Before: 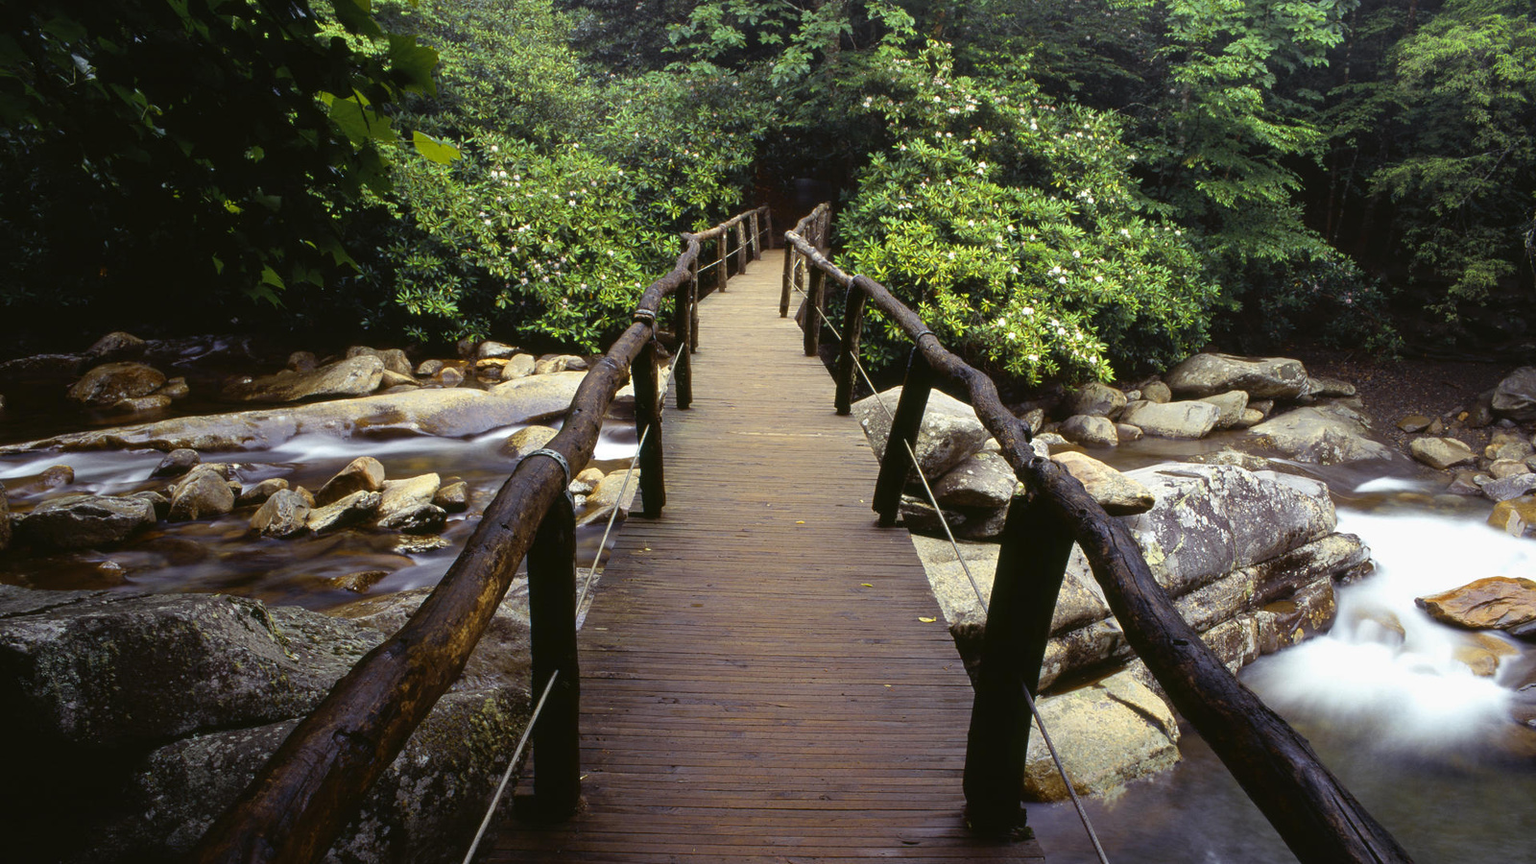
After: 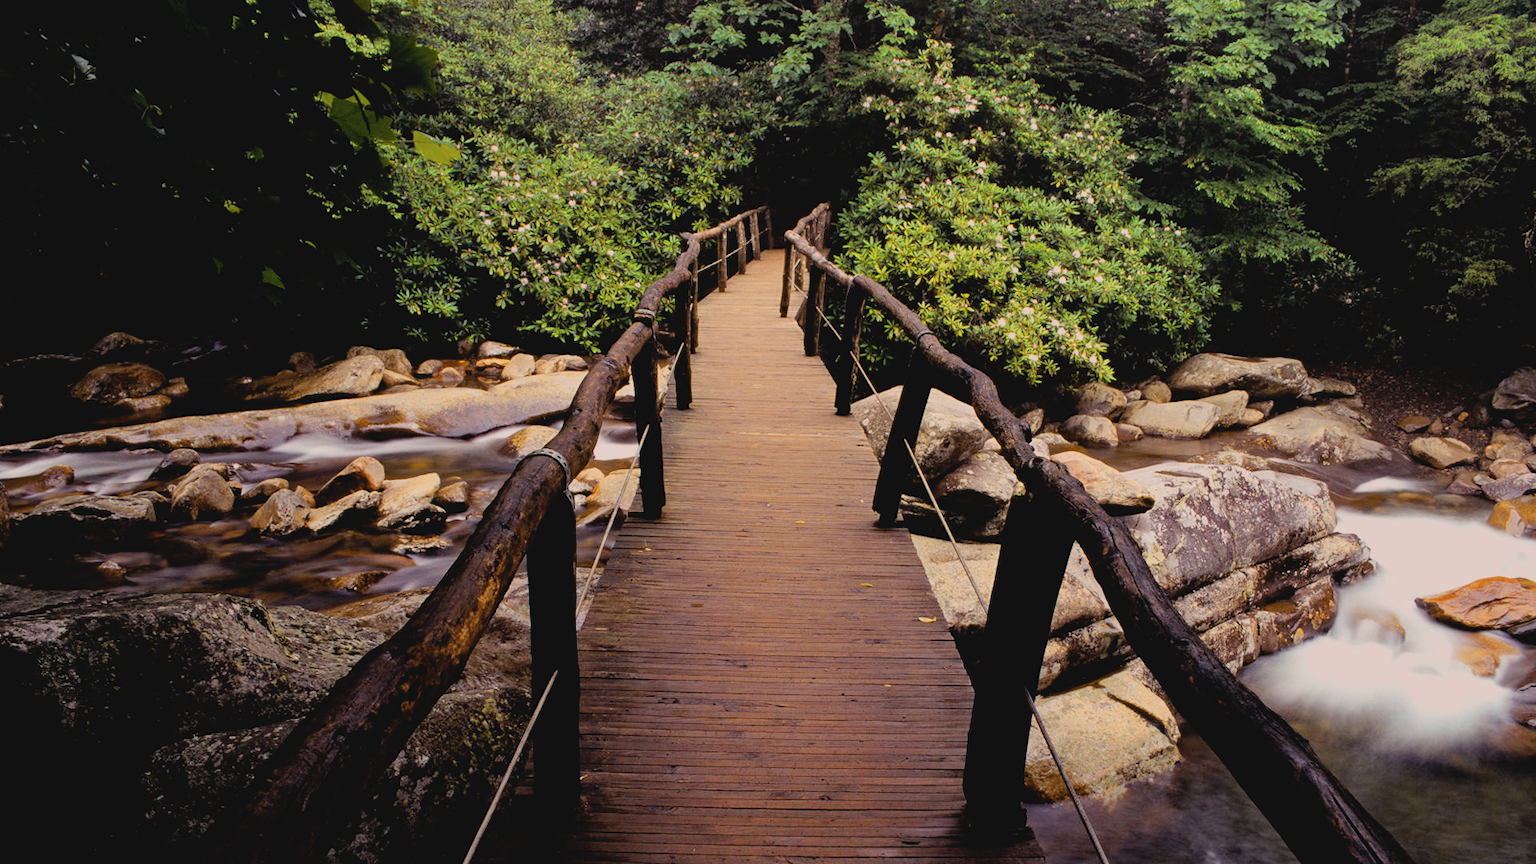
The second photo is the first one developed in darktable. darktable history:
filmic rgb: black relative exposure -5 EV, hardness 2.88, contrast 1.1, highlights saturation mix -20%
haze removal: strength 0.29, distance 0.25, compatibility mode true, adaptive false
contrast brightness saturation: contrast -0.1, saturation -0.1
white balance: red 1.127, blue 0.943
